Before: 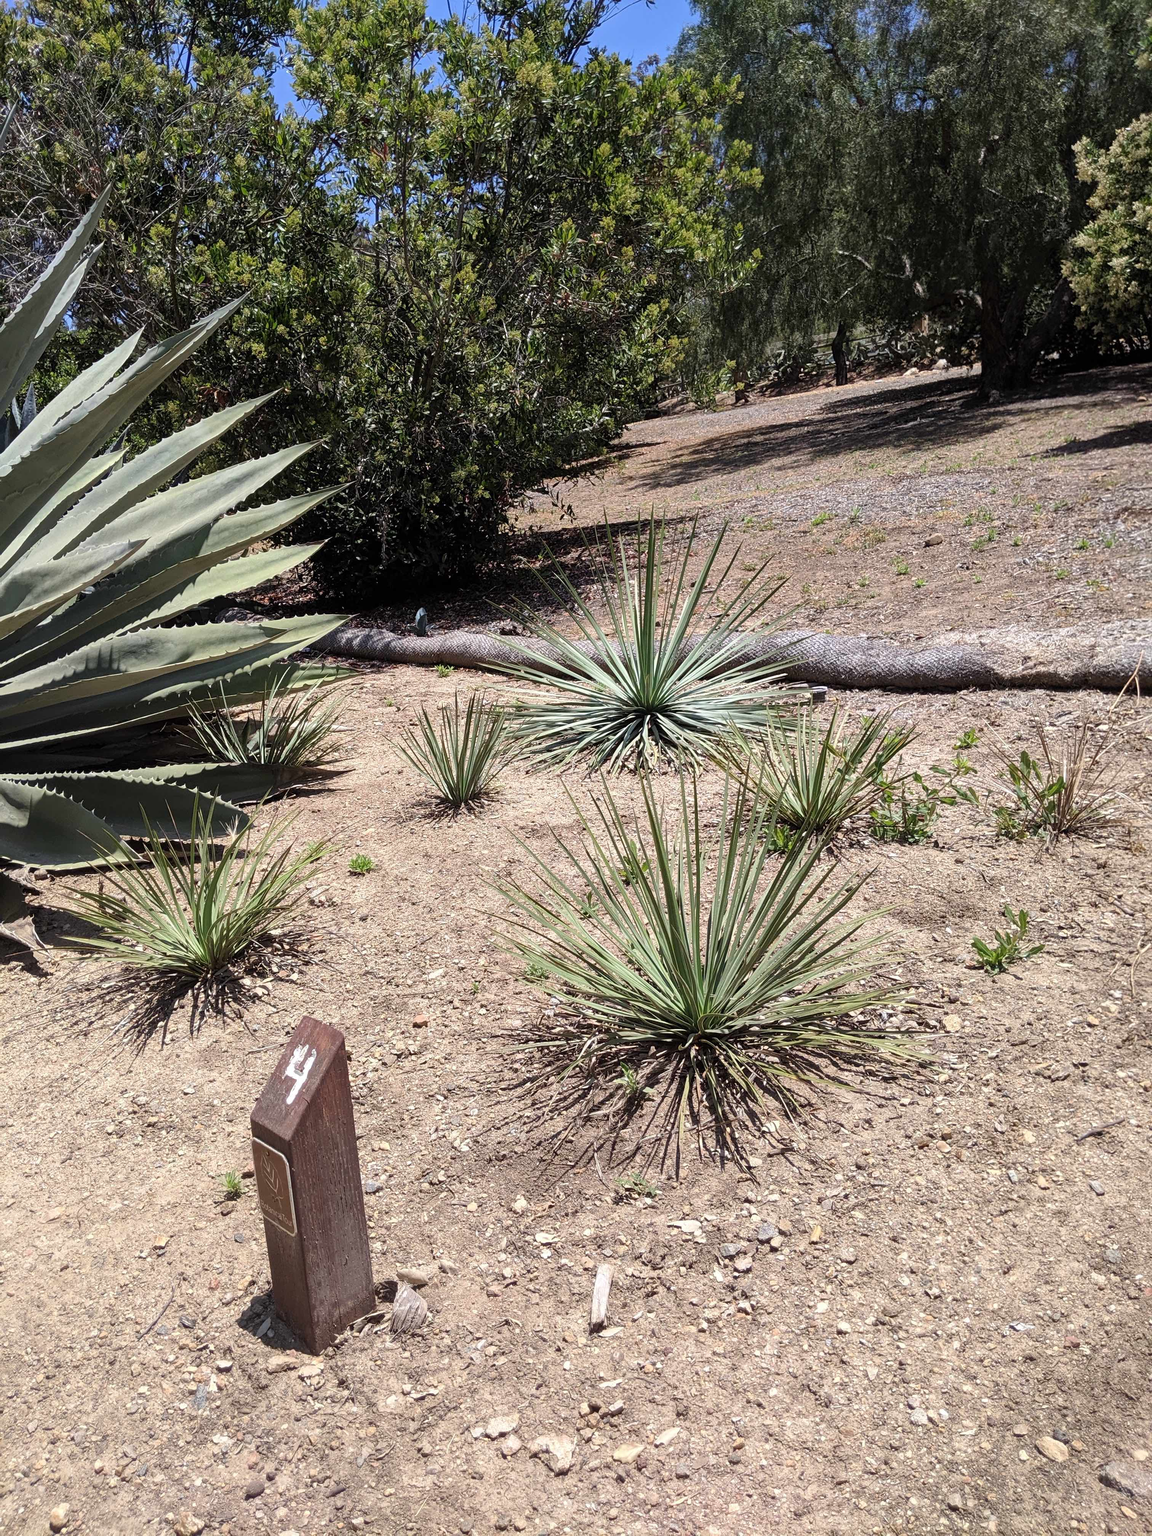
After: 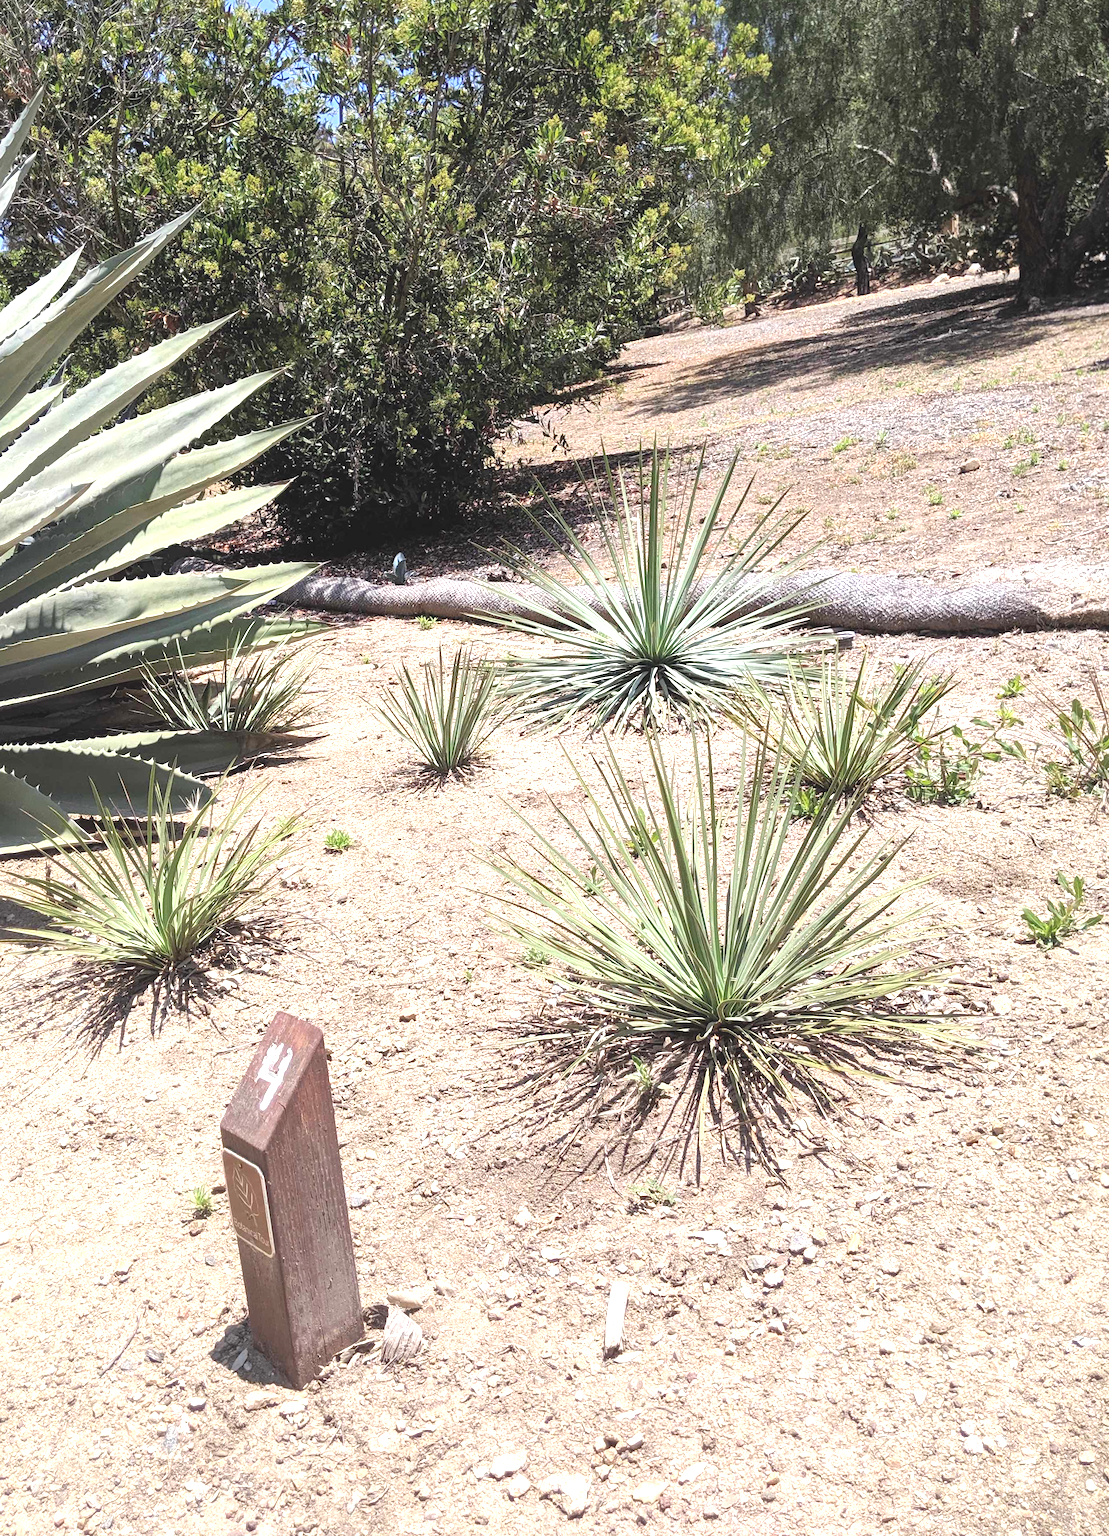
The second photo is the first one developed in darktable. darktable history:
rotate and perspective: rotation -1.17°, automatic cropping off
crop: left 6.446%, top 8.188%, right 9.538%, bottom 3.548%
contrast brightness saturation: contrast -0.15, brightness 0.05, saturation -0.12
levels: levels [0, 0.476, 0.951]
exposure: black level correction 0, exposure 1 EV, compensate exposure bias true, compensate highlight preservation false
